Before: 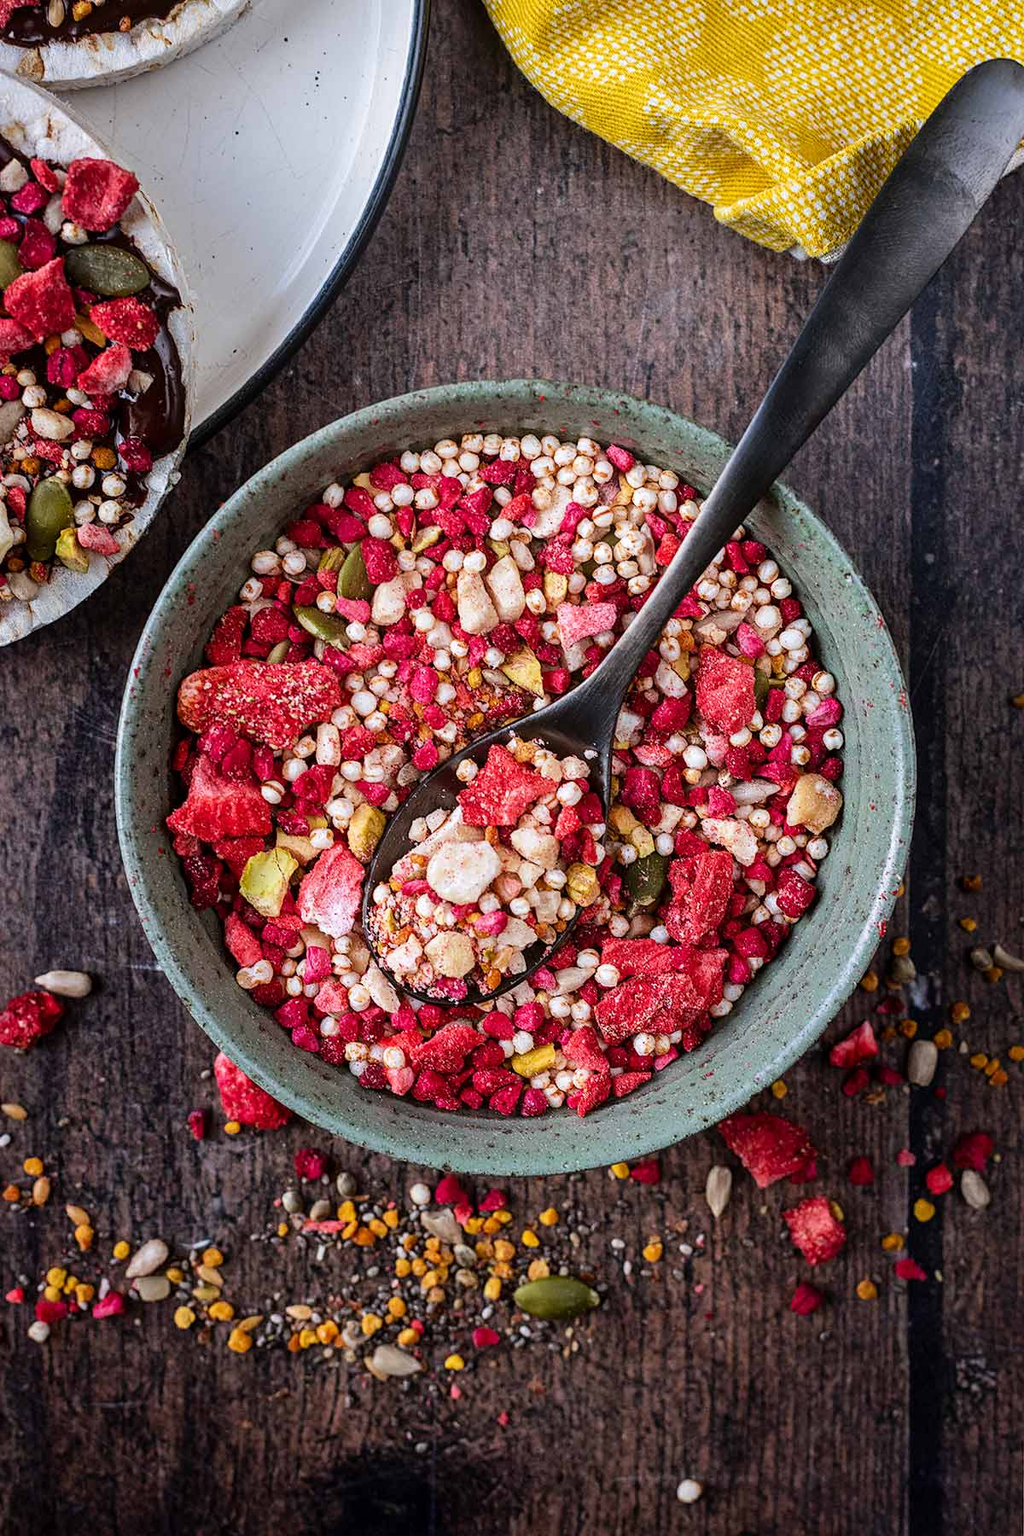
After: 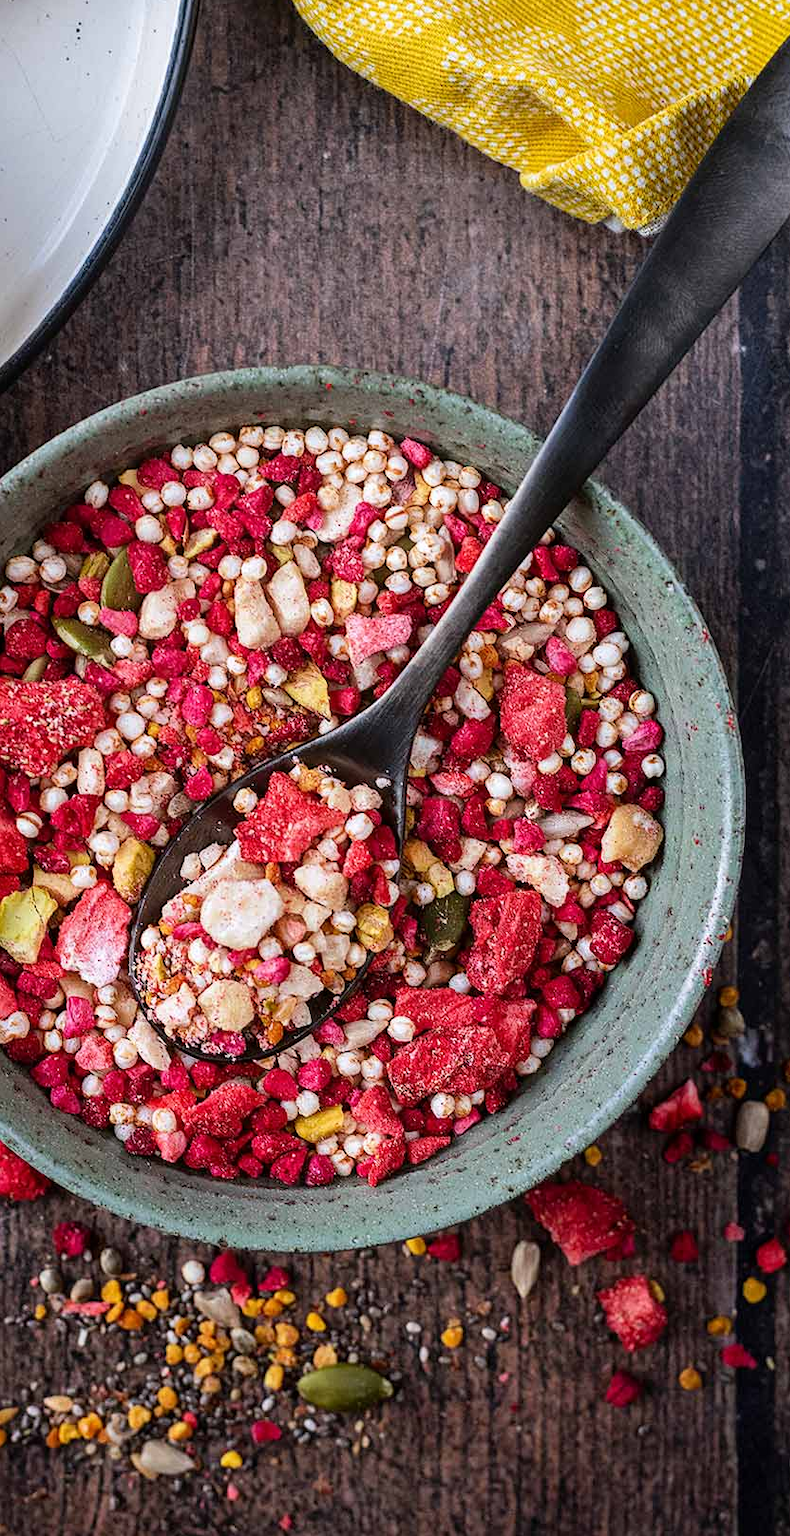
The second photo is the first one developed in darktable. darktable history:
crop and rotate: left 24.116%, top 3.374%, right 6.55%, bottom 6.753%
